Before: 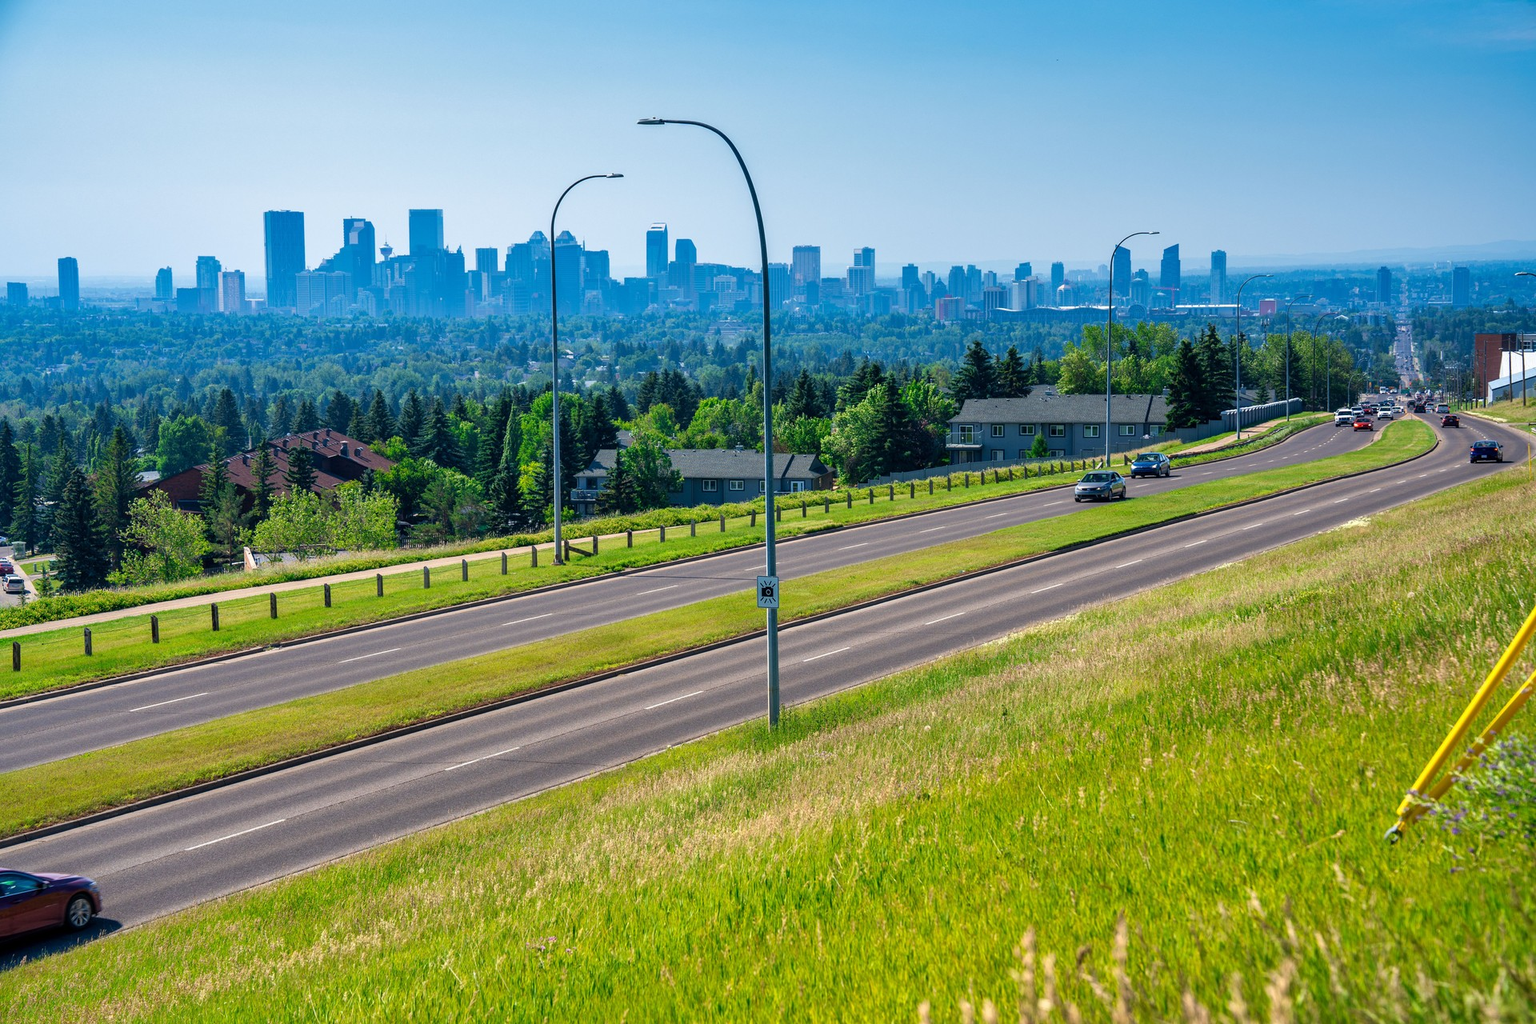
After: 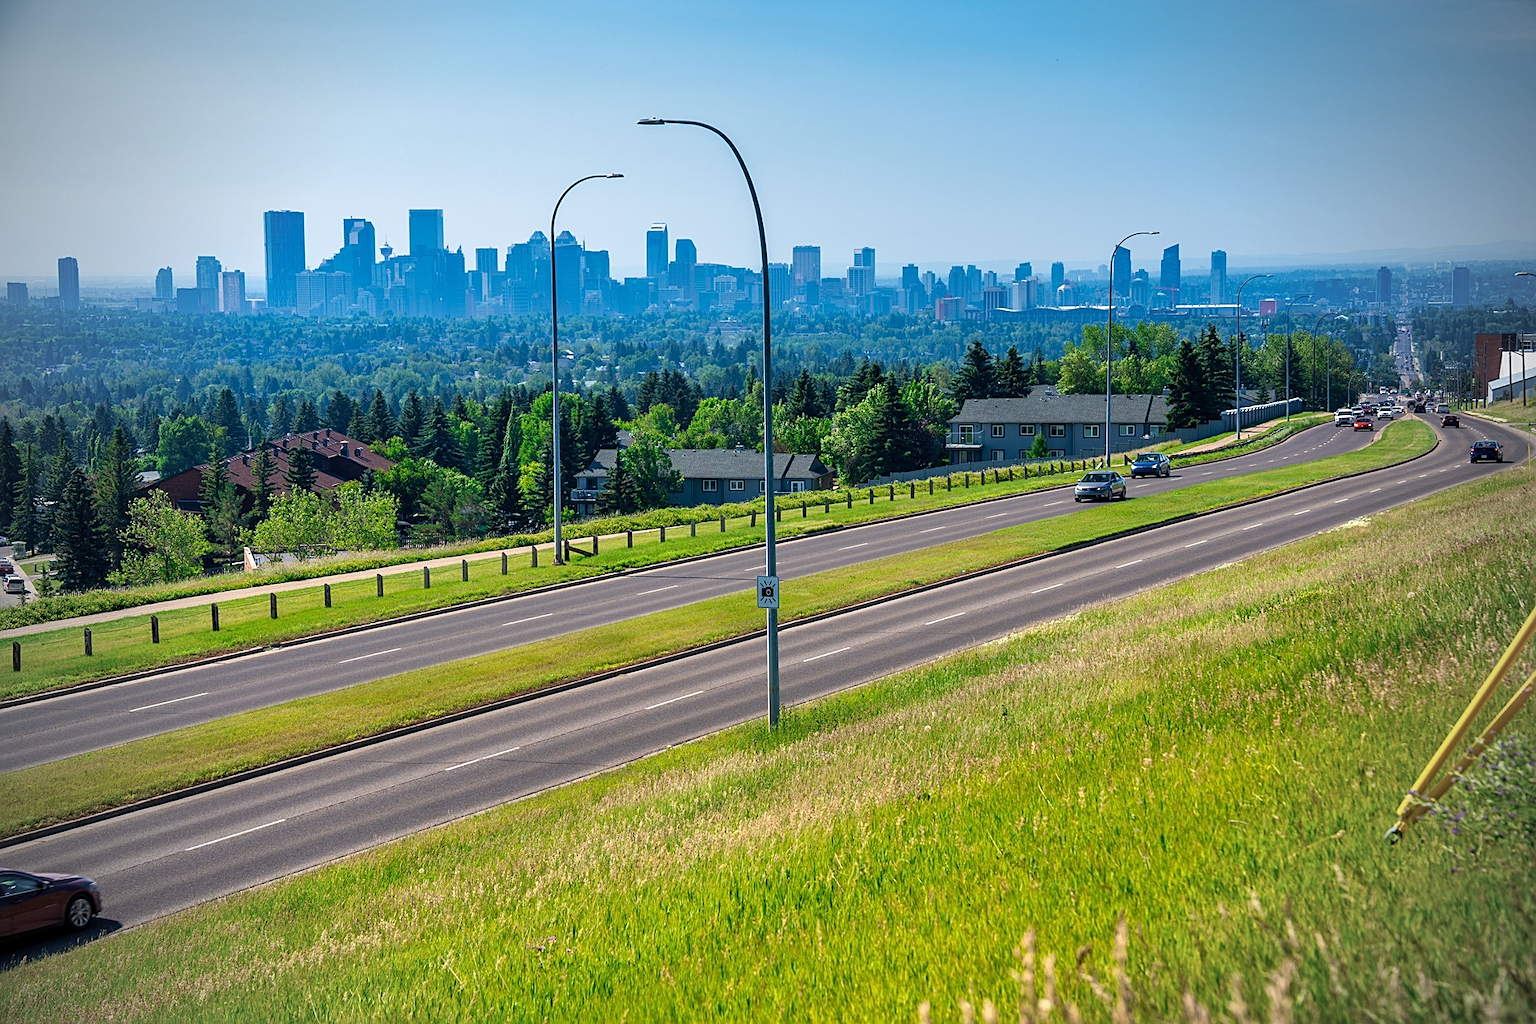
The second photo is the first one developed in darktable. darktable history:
sharpen: on, module defaults
vignetting: fall-off start 71.36%
